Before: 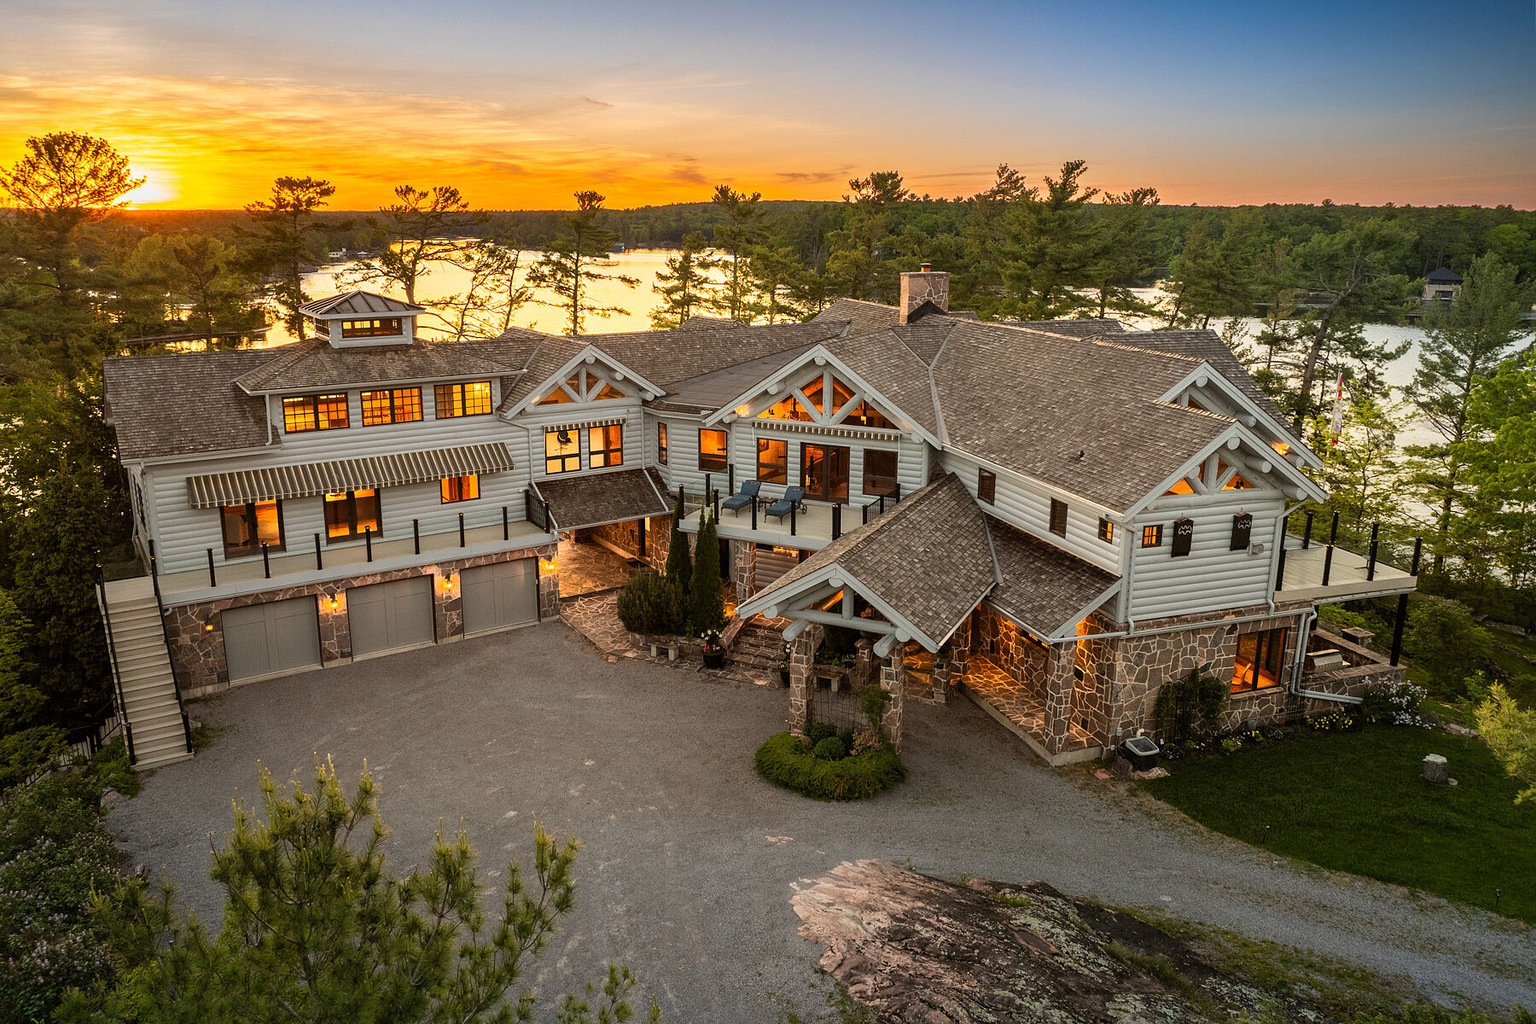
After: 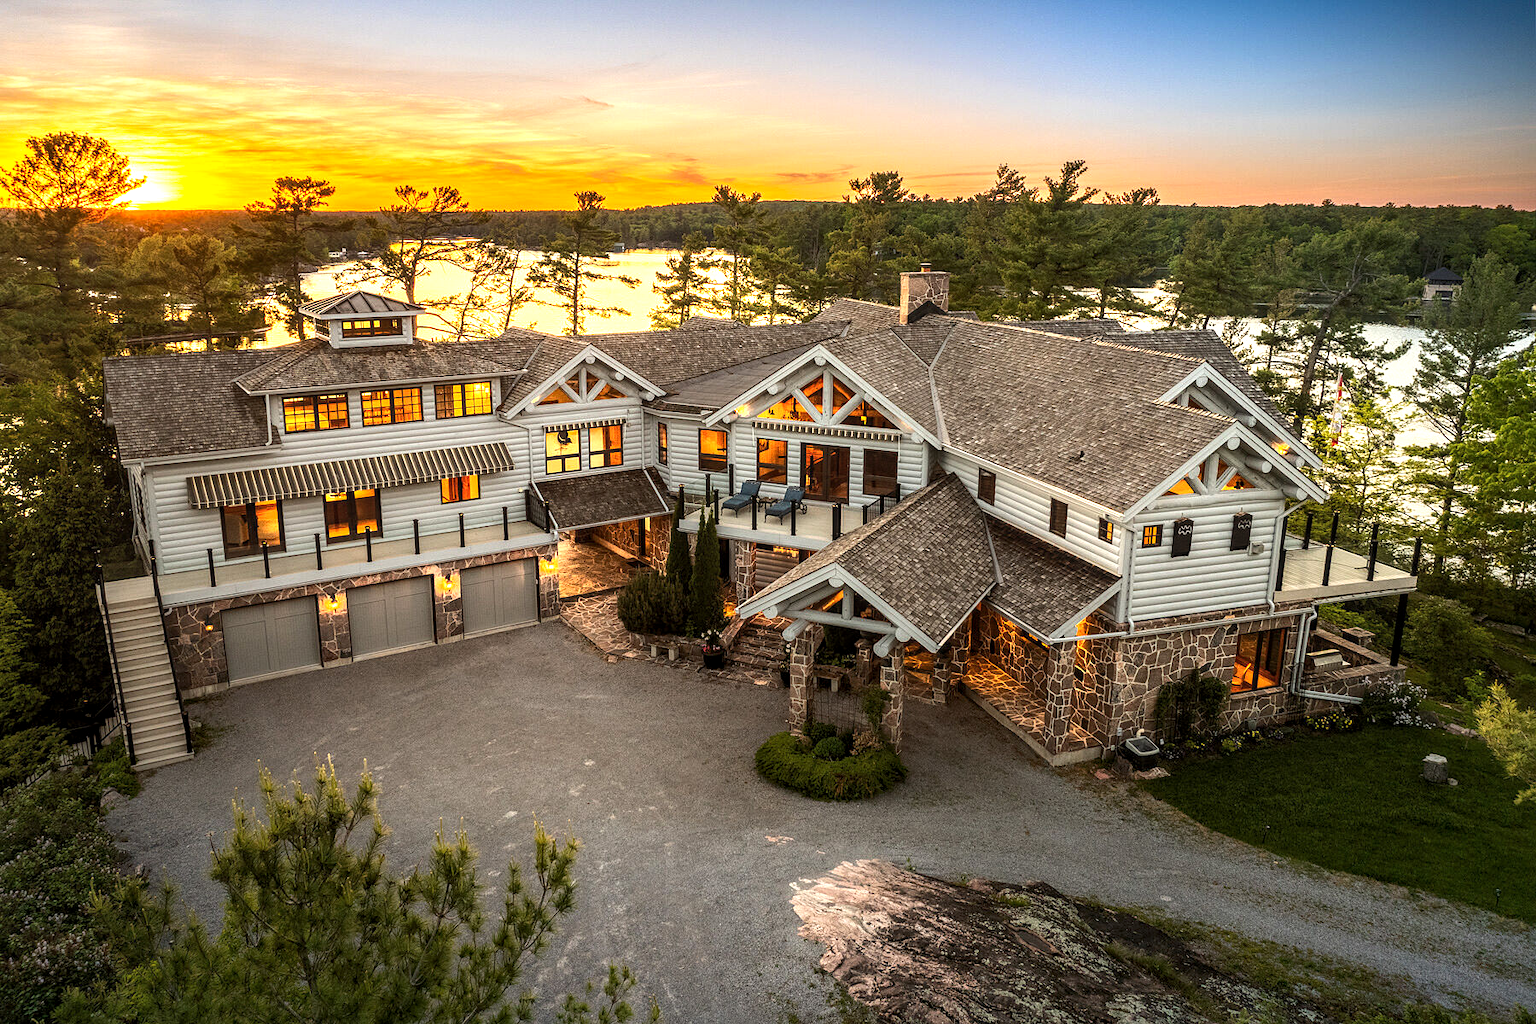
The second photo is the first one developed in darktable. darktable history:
tone equalizer: -8 EV 0.001 EV, -7 EV -0.002 EV, -6 EV 0.002 EV, -5 EV -0.03 EV, -4 EV -0.116 EV, -3 EV -0.169 EV, -2 EV 0.24 EV, -1 EV 0.702 EV, +0 EV 0.493 EV
local contrast: on, module defaults
